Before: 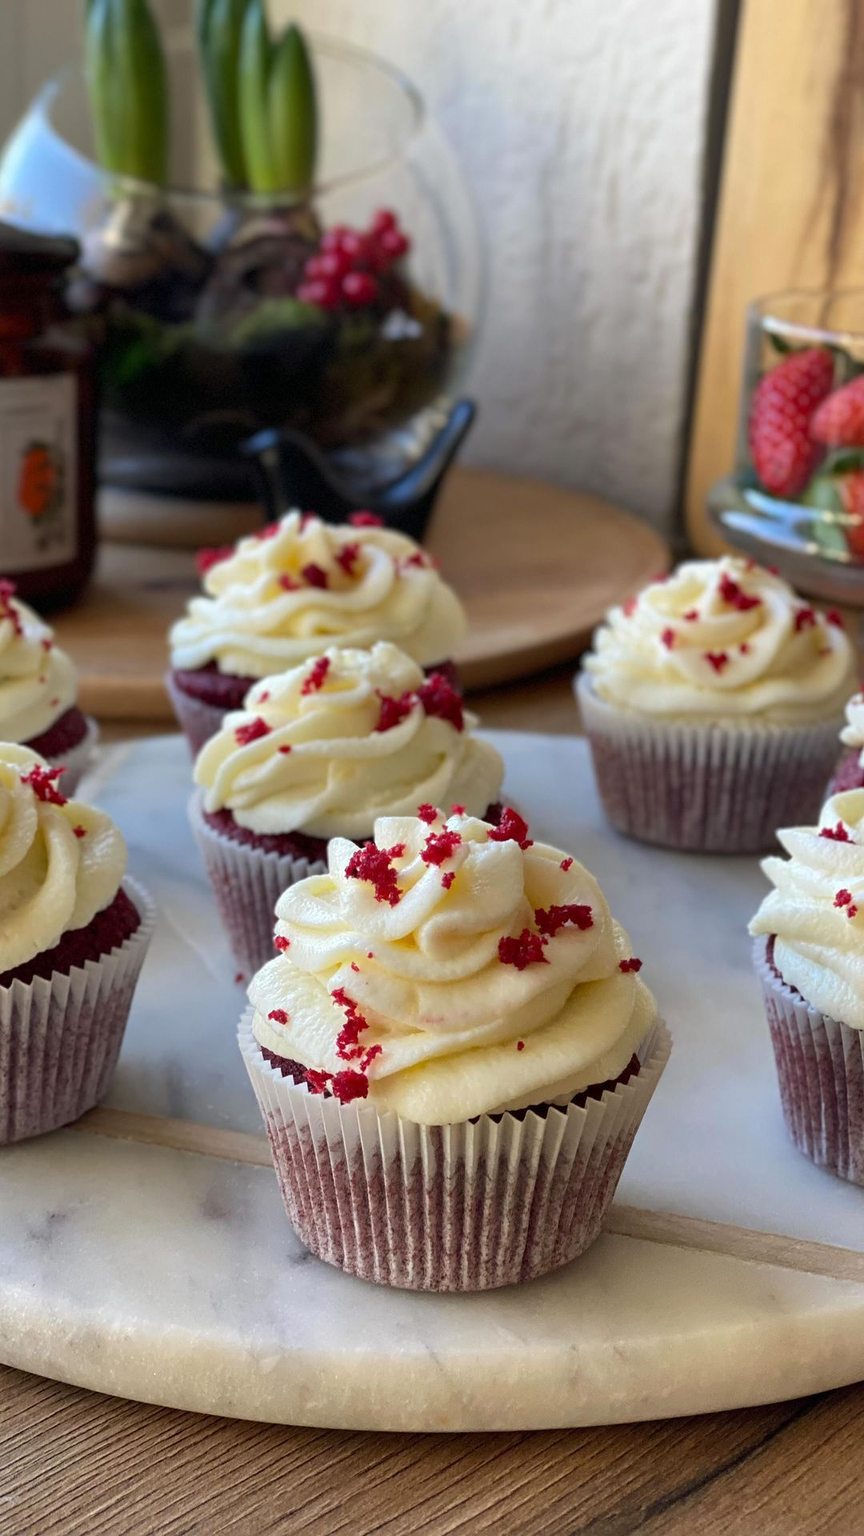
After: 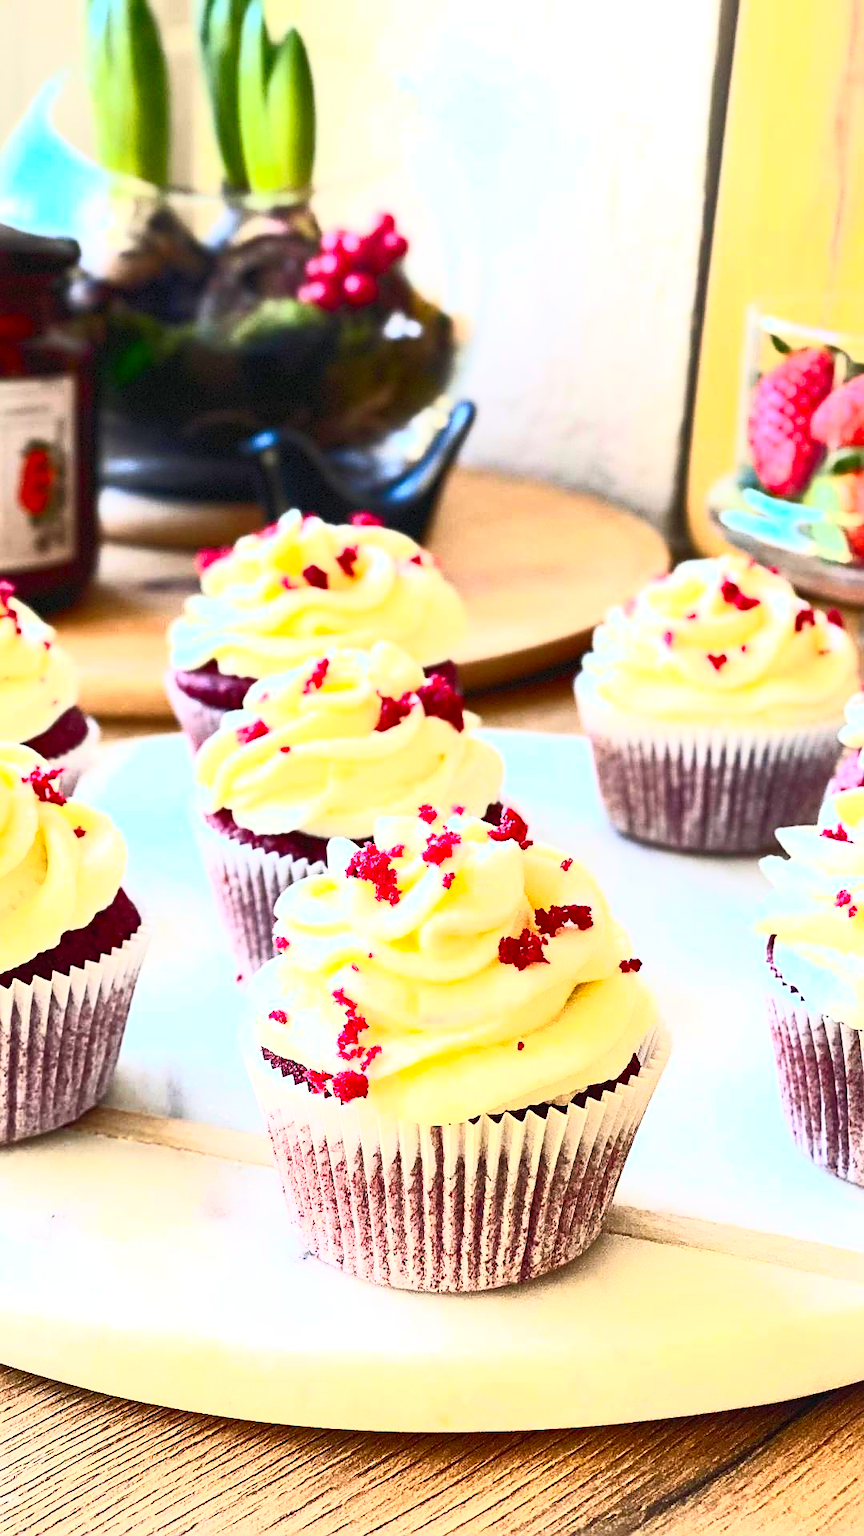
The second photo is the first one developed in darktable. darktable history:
exposure: black level correction 0, exposure 1.1 EV, compensate exposure bias true, compensate highlight preservation false
sharpen: on, module defaults
contrast brightness saturation: contrast 0.83, brightness 0.59, saturation 0.59
